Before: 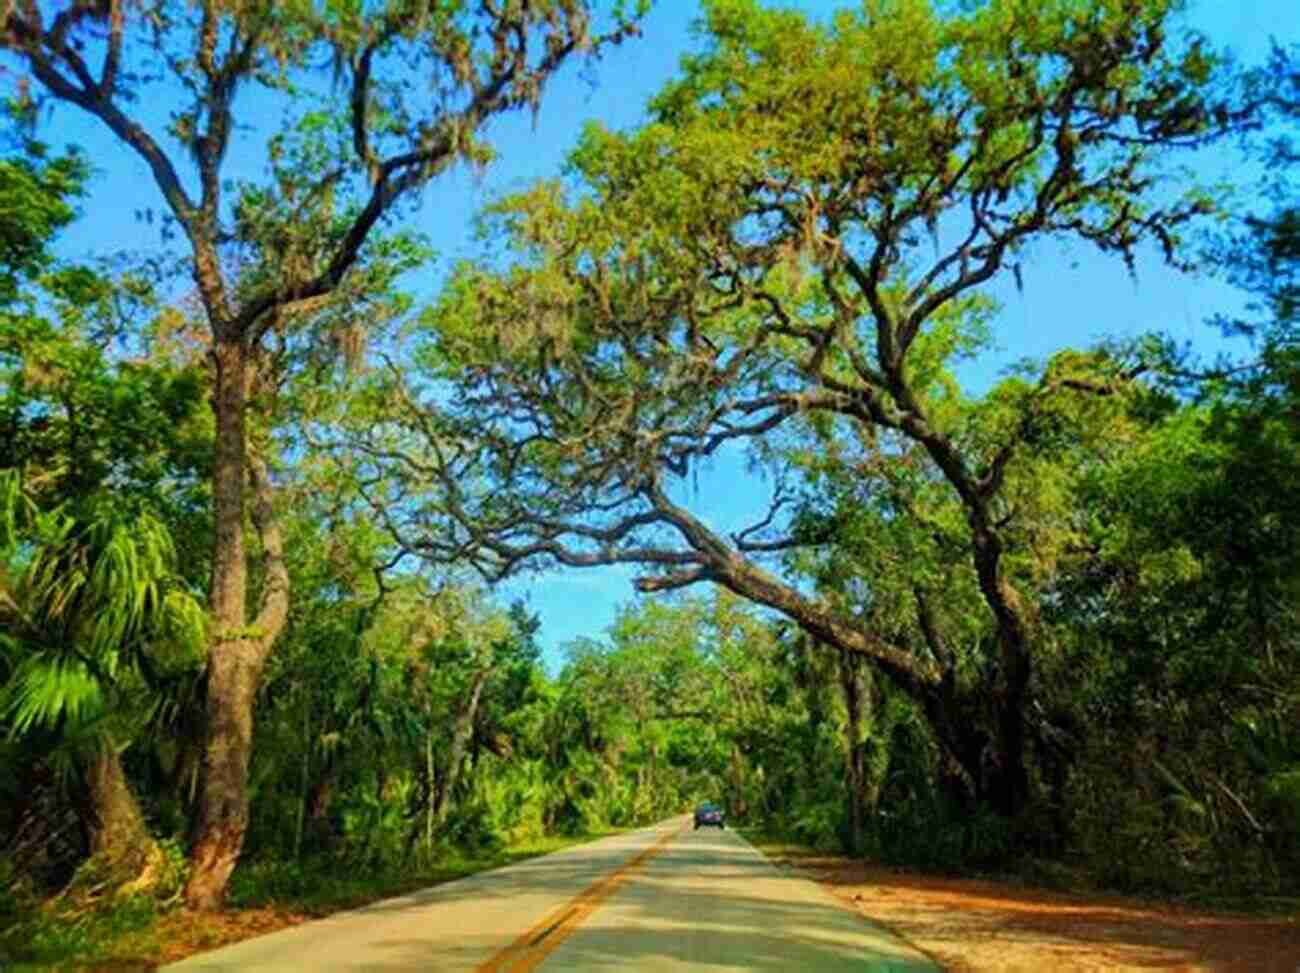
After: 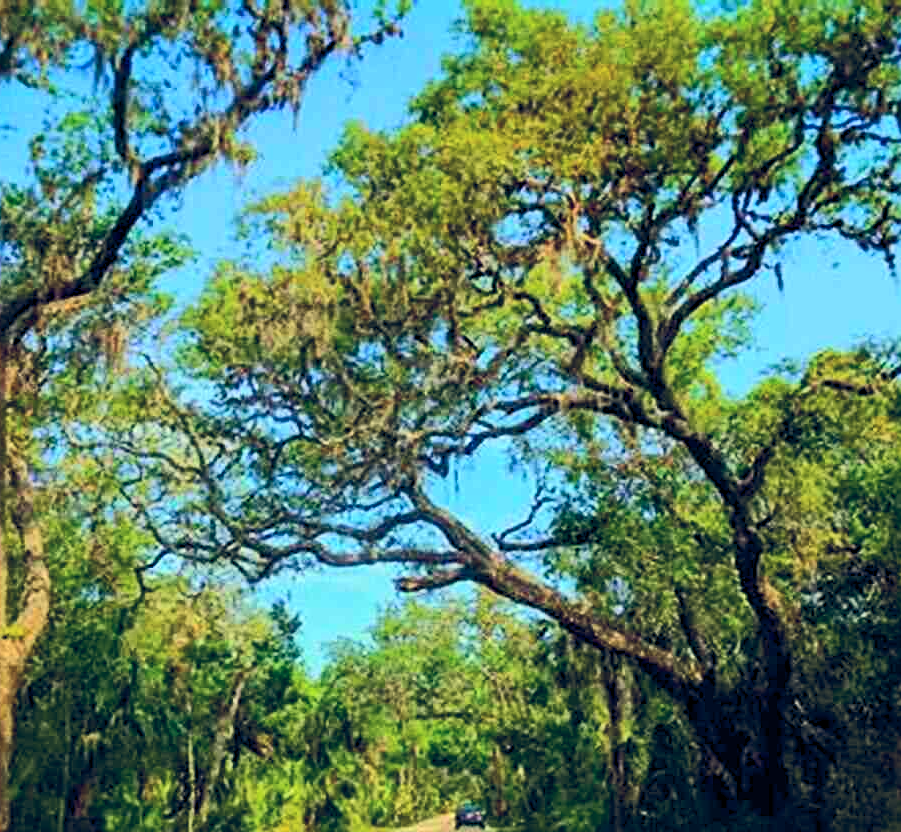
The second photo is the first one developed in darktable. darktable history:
sharpen: on, module defaults
tone curve: curves: ch0 [(0, 0) (0.003, 0.006) (0.011, 0.015) (0.025, 0.032) (0.044, 0.054) (0.069, 0.079) (0.1, 0.111) (0.136, 0.146) (0.177, 0.186) (0.224, 0.229) (0.277, 0.286) (0.335, 0.348) (0.399, 0.426) (0.468, 0.514) (0.543, 0.609) (0.623, 0.706) (0.709, 0.789) (0.801, 0.862) (0.898, 0.926) (1, 1)], color space Lab, independent channels, preserve colors none
crop: left 18.455%, right 12.199%, bottom 14.478%
color balance rgb: highlights gain › chroma 2.217%, highlights gain › hue 75.34°, global offset › chroma 0.242%, global offset › hue 257.42°, perceptual saturation grading › global saturation 0.485%, global vibrance 22.081%
